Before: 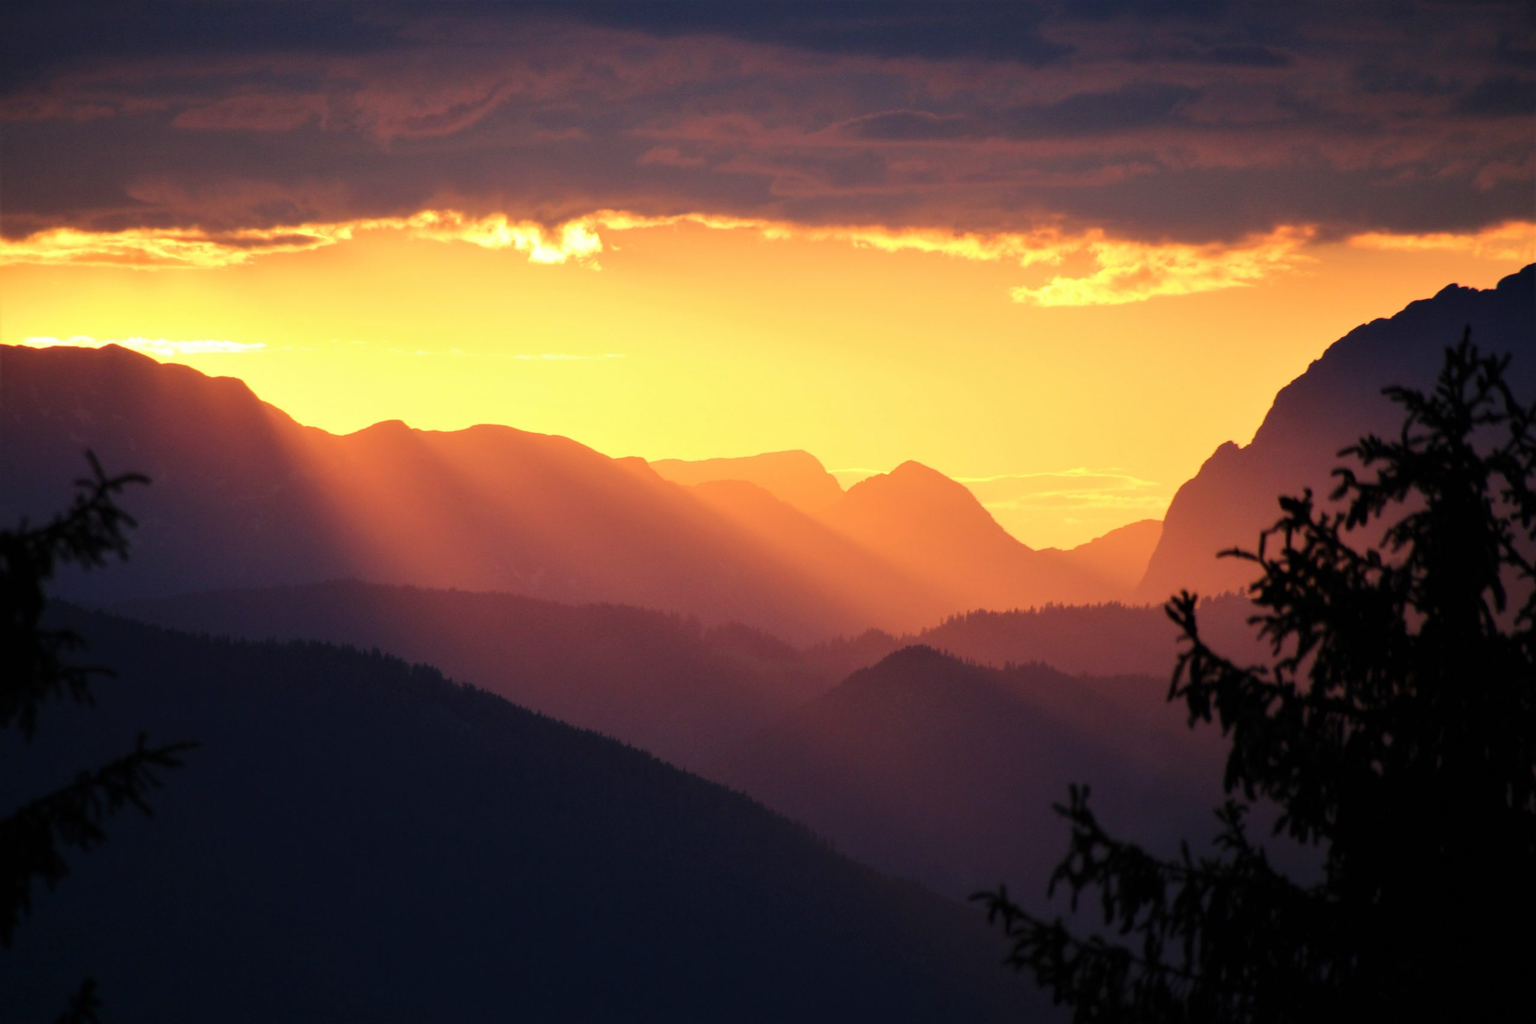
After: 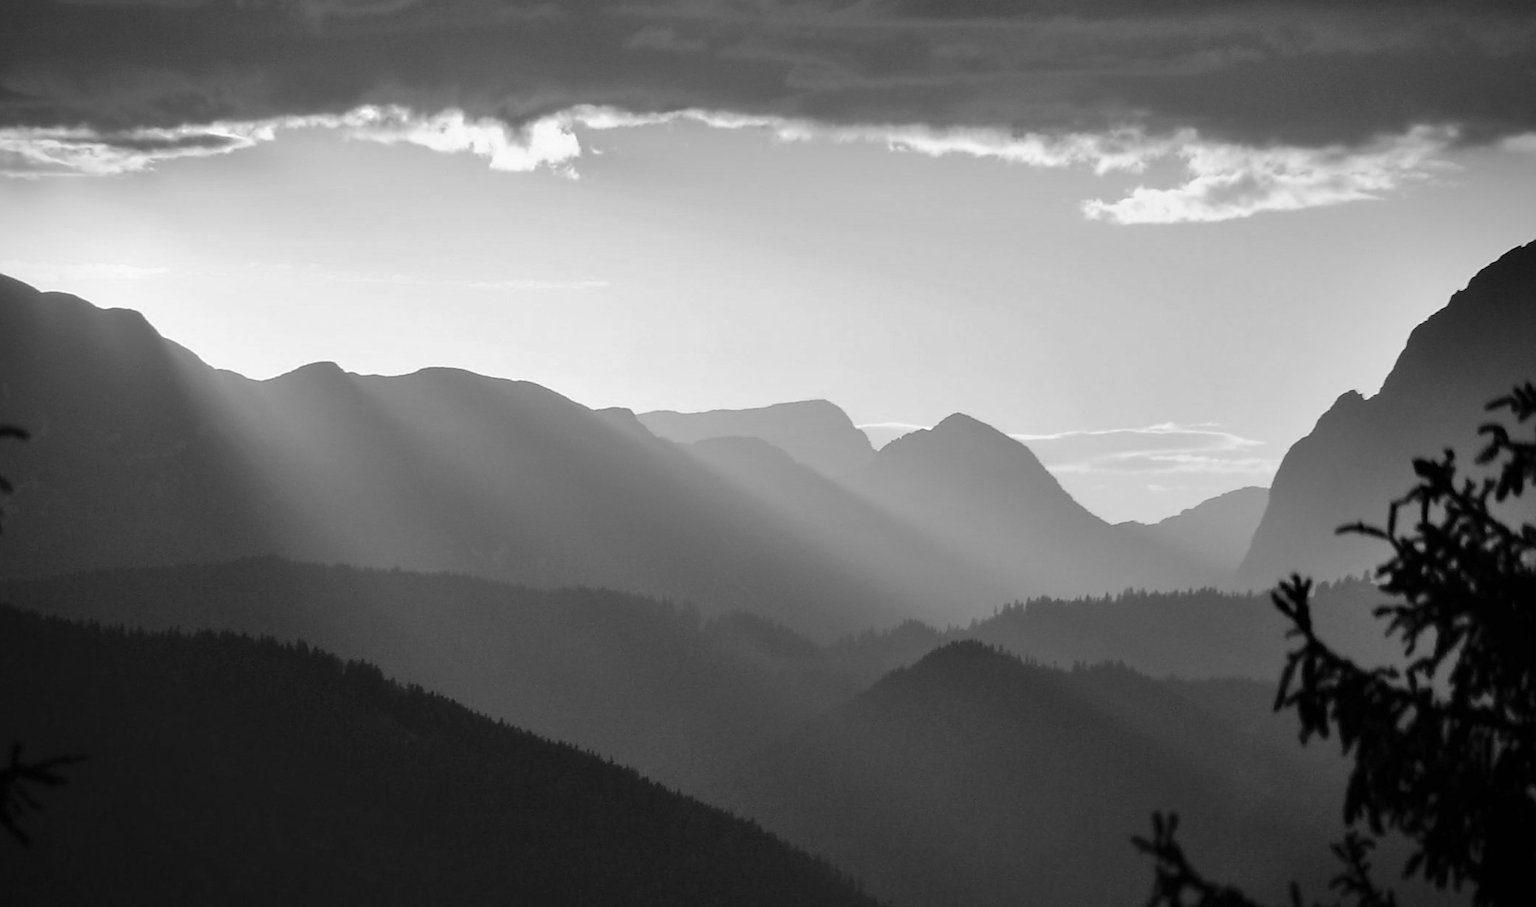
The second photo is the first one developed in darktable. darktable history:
crop: left 7.856%, top 11.836%, right 10.12%, bottom 15.387%
rotate and perspective: rotation 0.192°, lens shift (horizontal) -0.015, crop left 0.005, crop right 0.996, crop top 0.006, crop bottom 0.99
monochrome: on, module defaults
shadows and highlights: soften with gaussian
sharpen: radius 1.4, amount 1.25, threshold 0.7
vignetting: fall-off start 88.53%, fall-off radius 44.2%, saturation 0.376, width/height ratio 1.161
